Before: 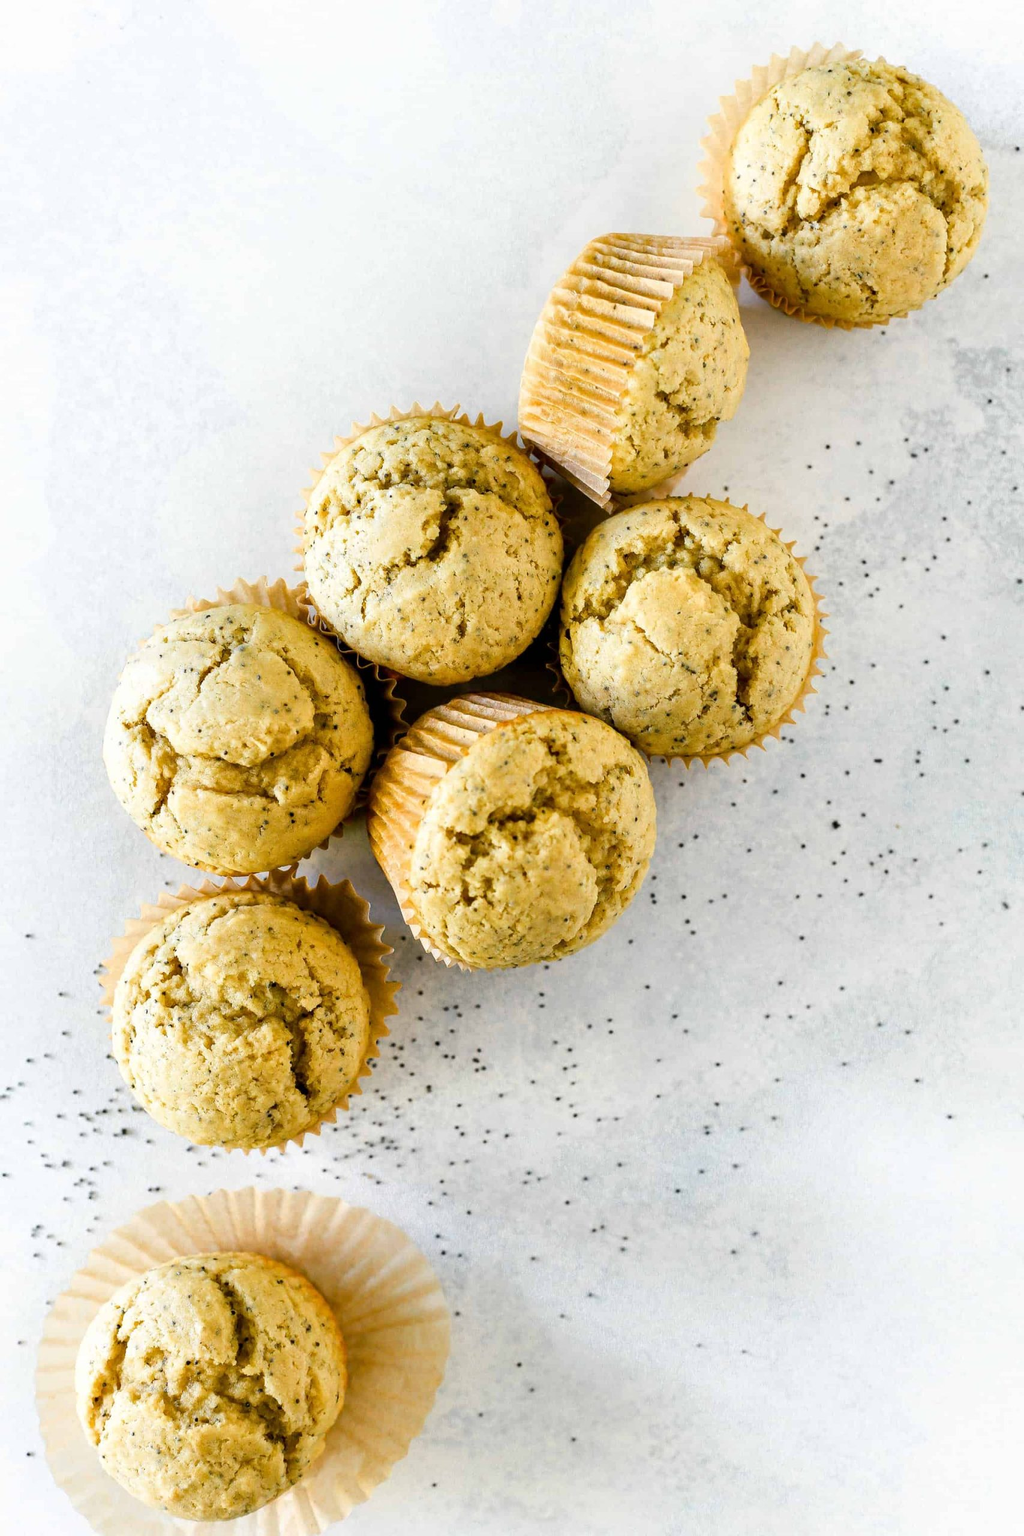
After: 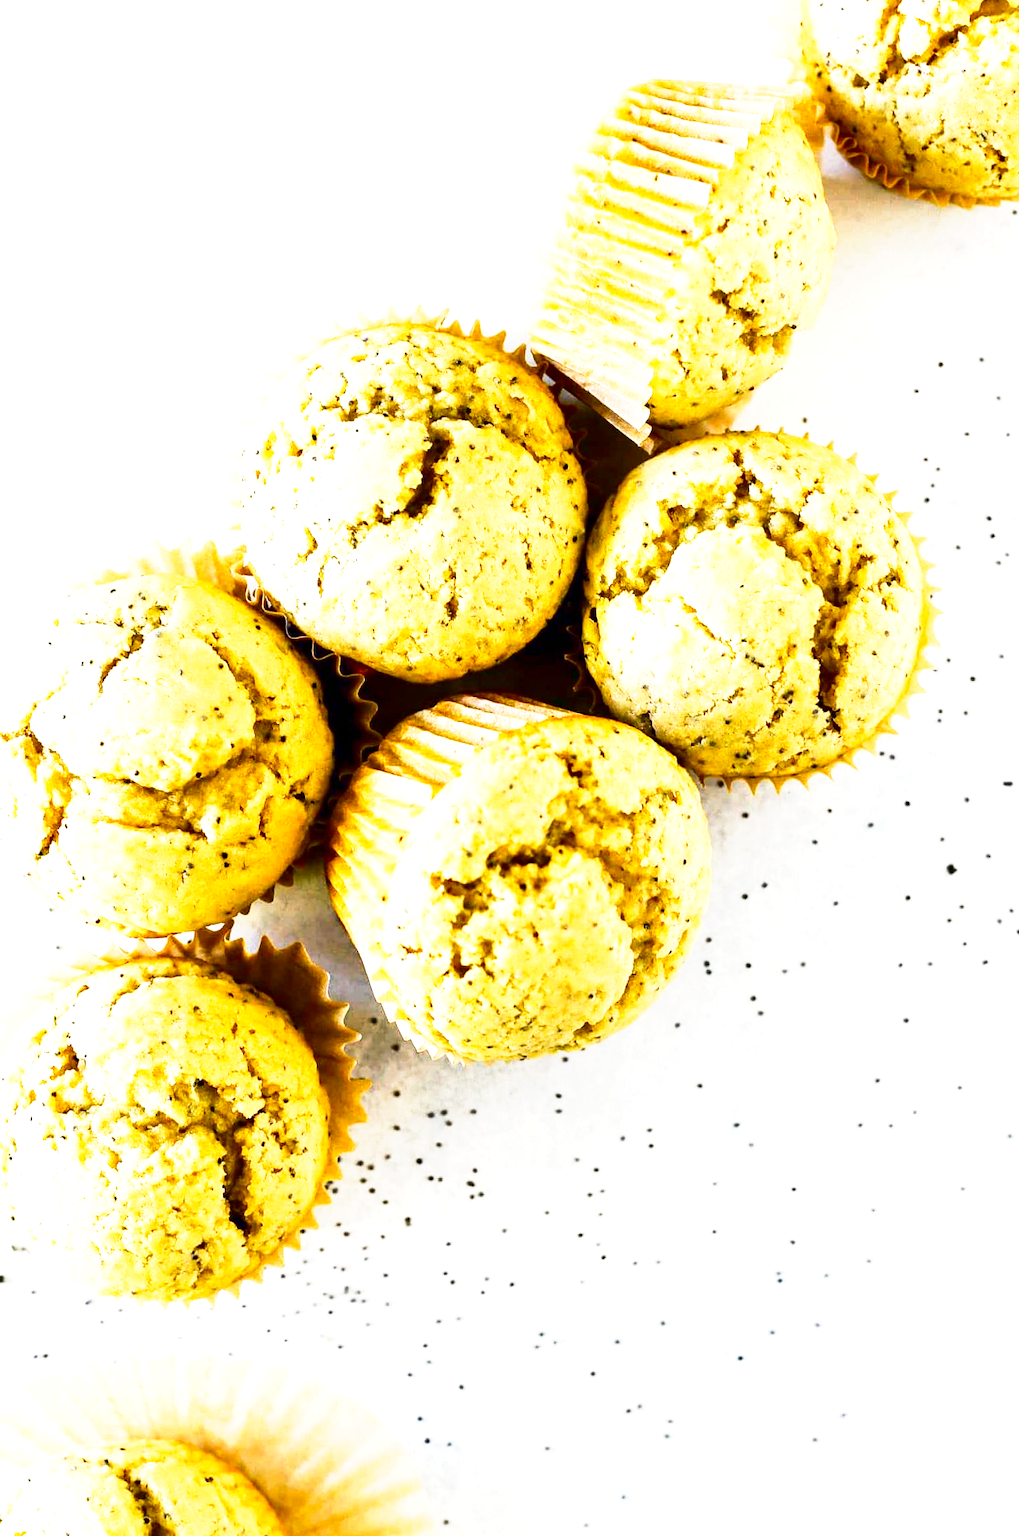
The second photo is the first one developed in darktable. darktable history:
exposure: black level correction 0, exposure 0.891 EV, compensate highlight preservation false
contrast brightness saturation: contrast 0.128, brightness -0.221, saturation 0.143
crop and rotate: left 12.089%, top 11.333%, right 13.355%, bottom 13.768%
base curve: curves: ch0 [(0, 0) (0.557, 0.834) (1, 1)], preserve colors none
